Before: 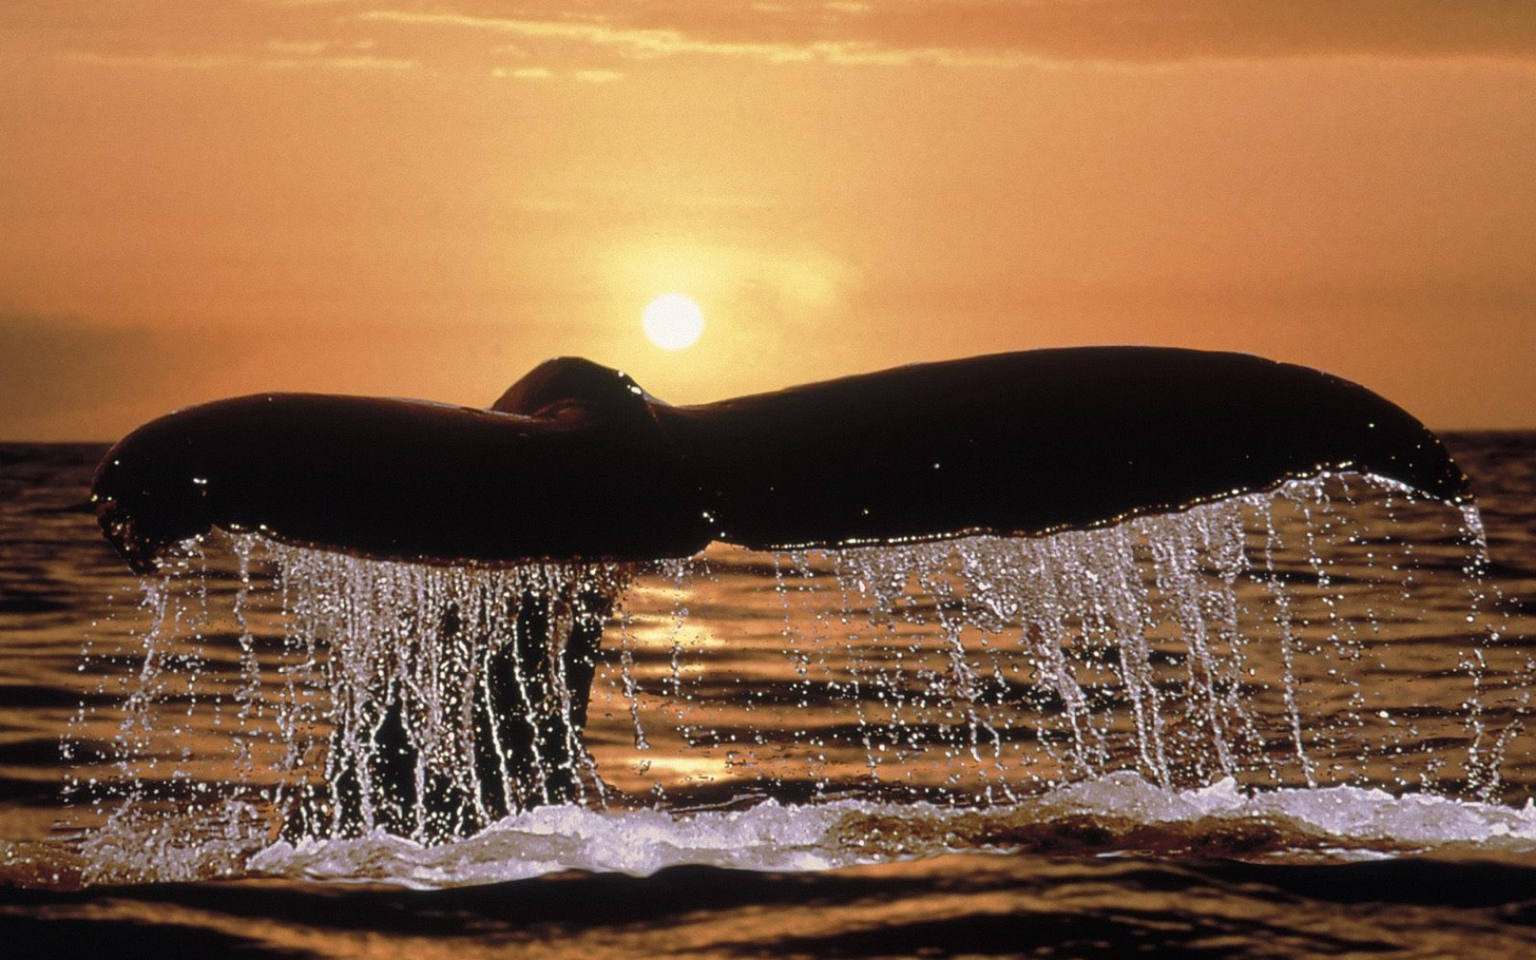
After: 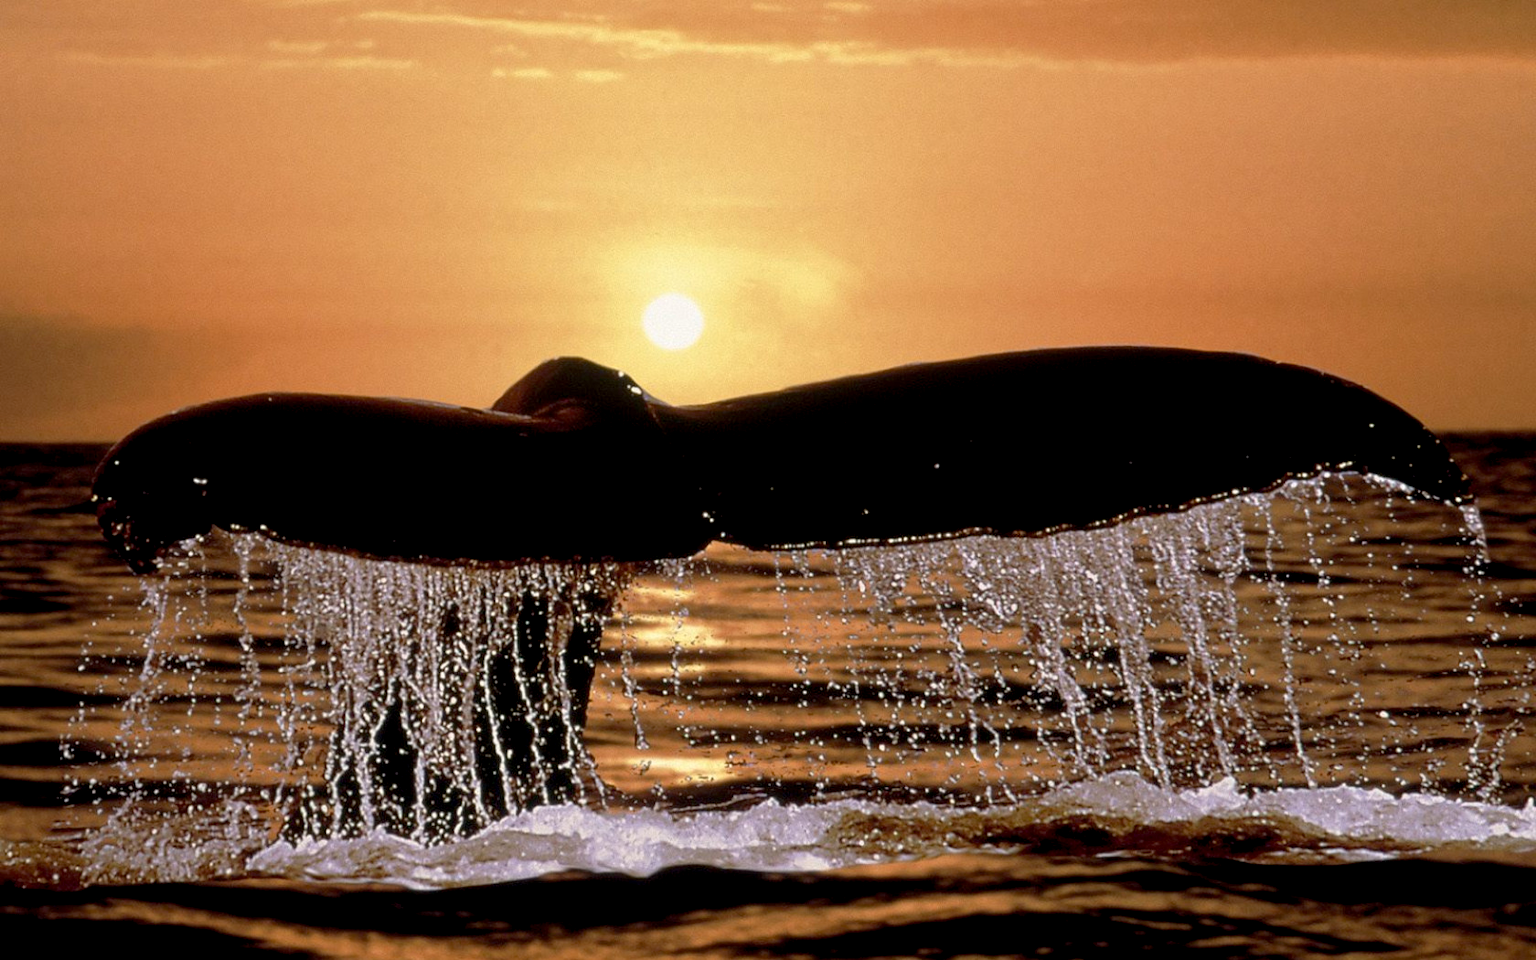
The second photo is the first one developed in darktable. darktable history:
exposure: black level correction 0.01, exposure 0.014 EV, compensate highlight preservation false
tone equalizer: on, module defaults
